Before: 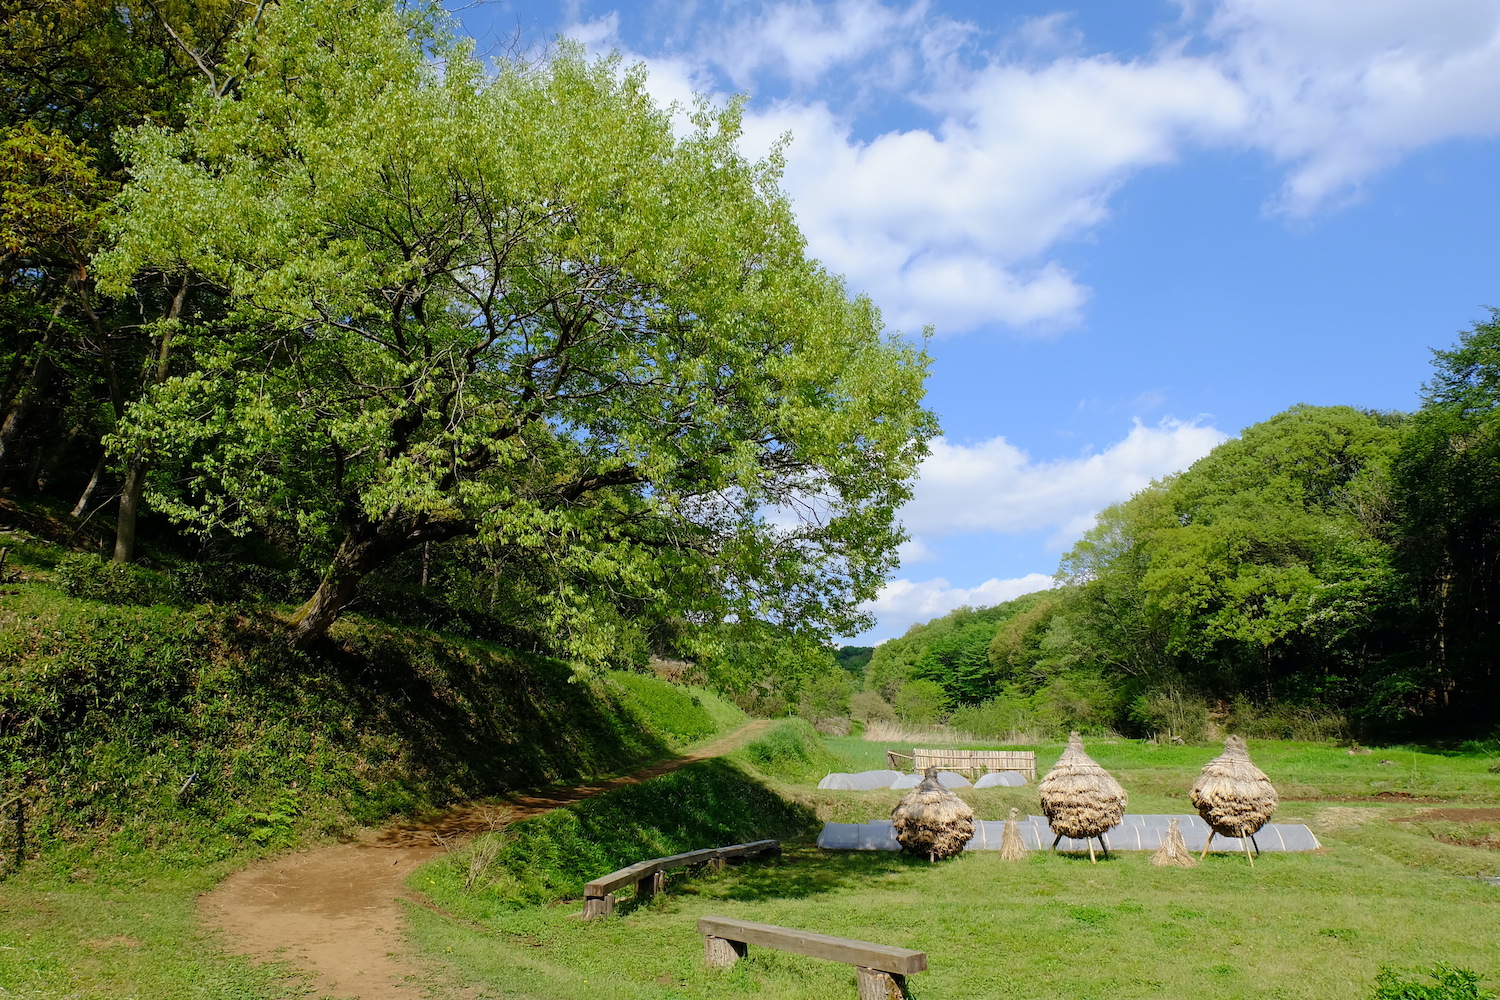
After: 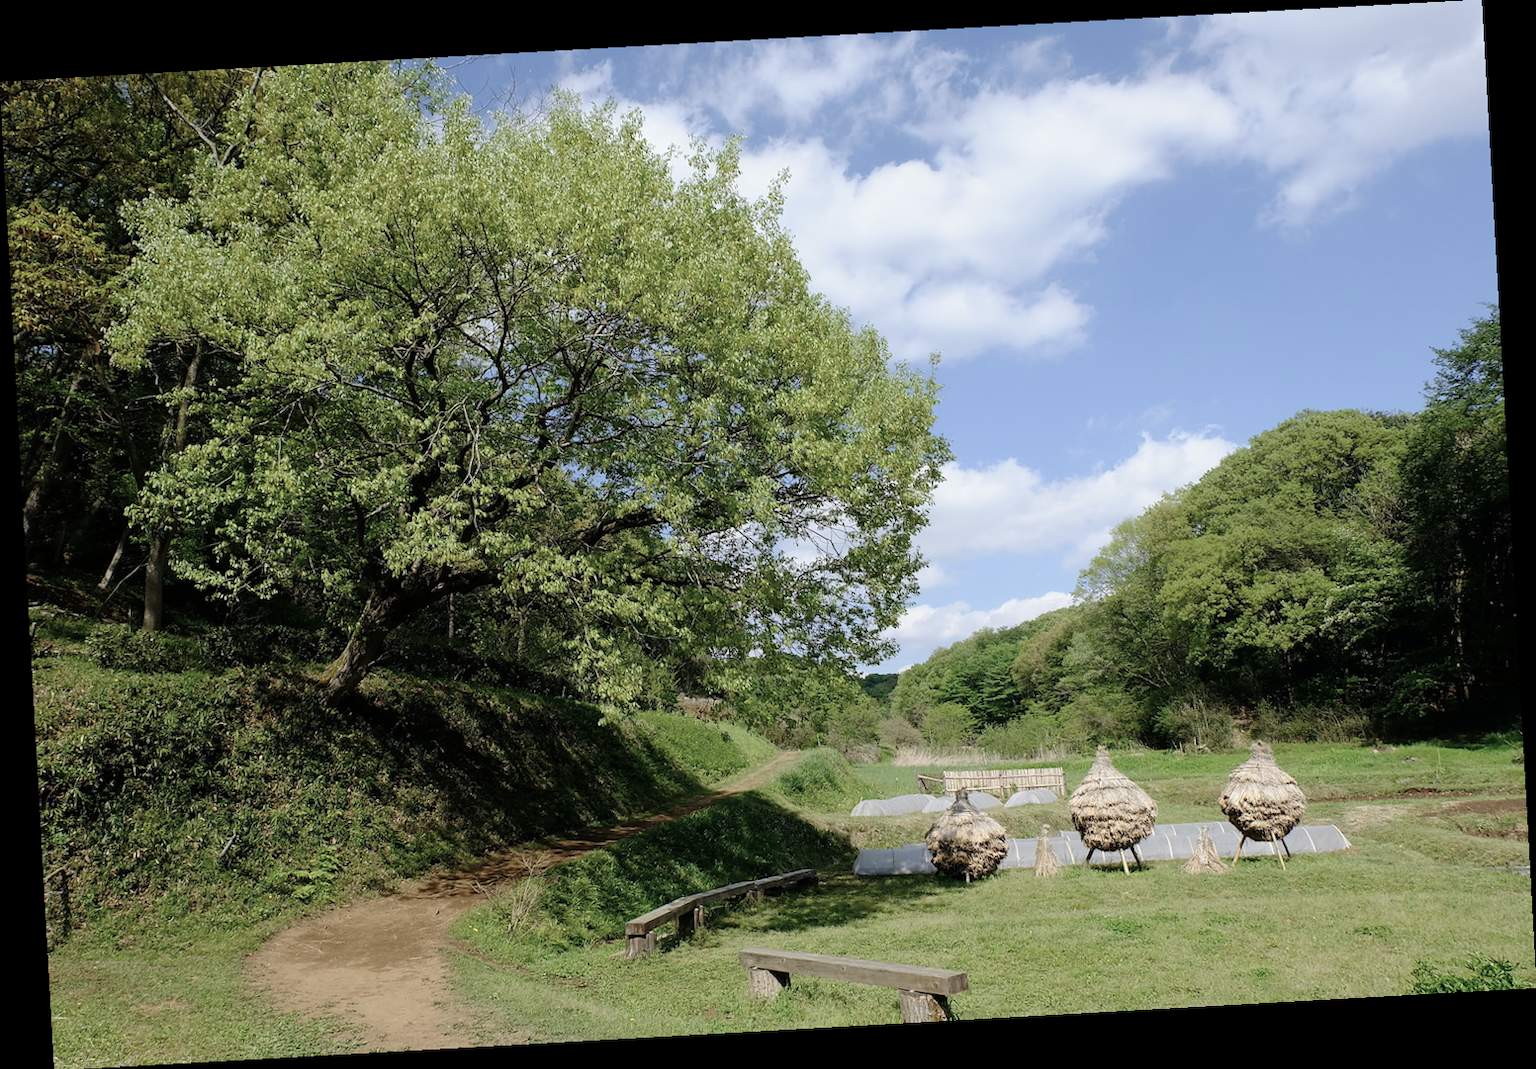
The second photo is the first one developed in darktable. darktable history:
contrast brightness saturation: contrast 0.1, saturation -0.36
rotate and perspective: rotation -3.18°, automatic cropping off
